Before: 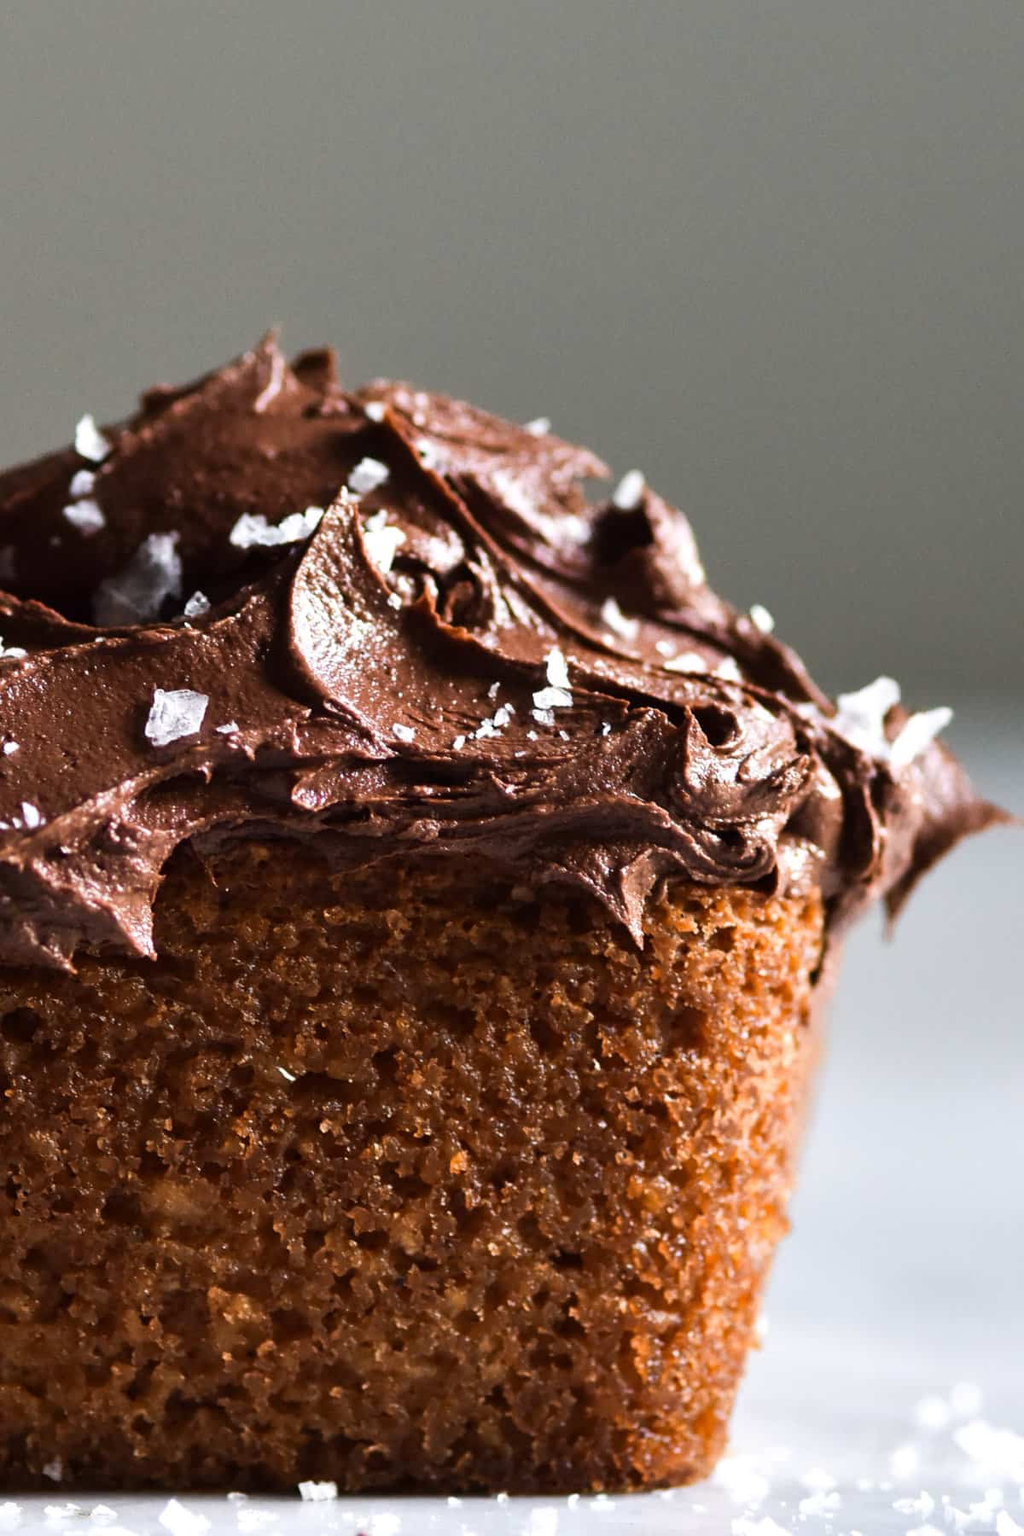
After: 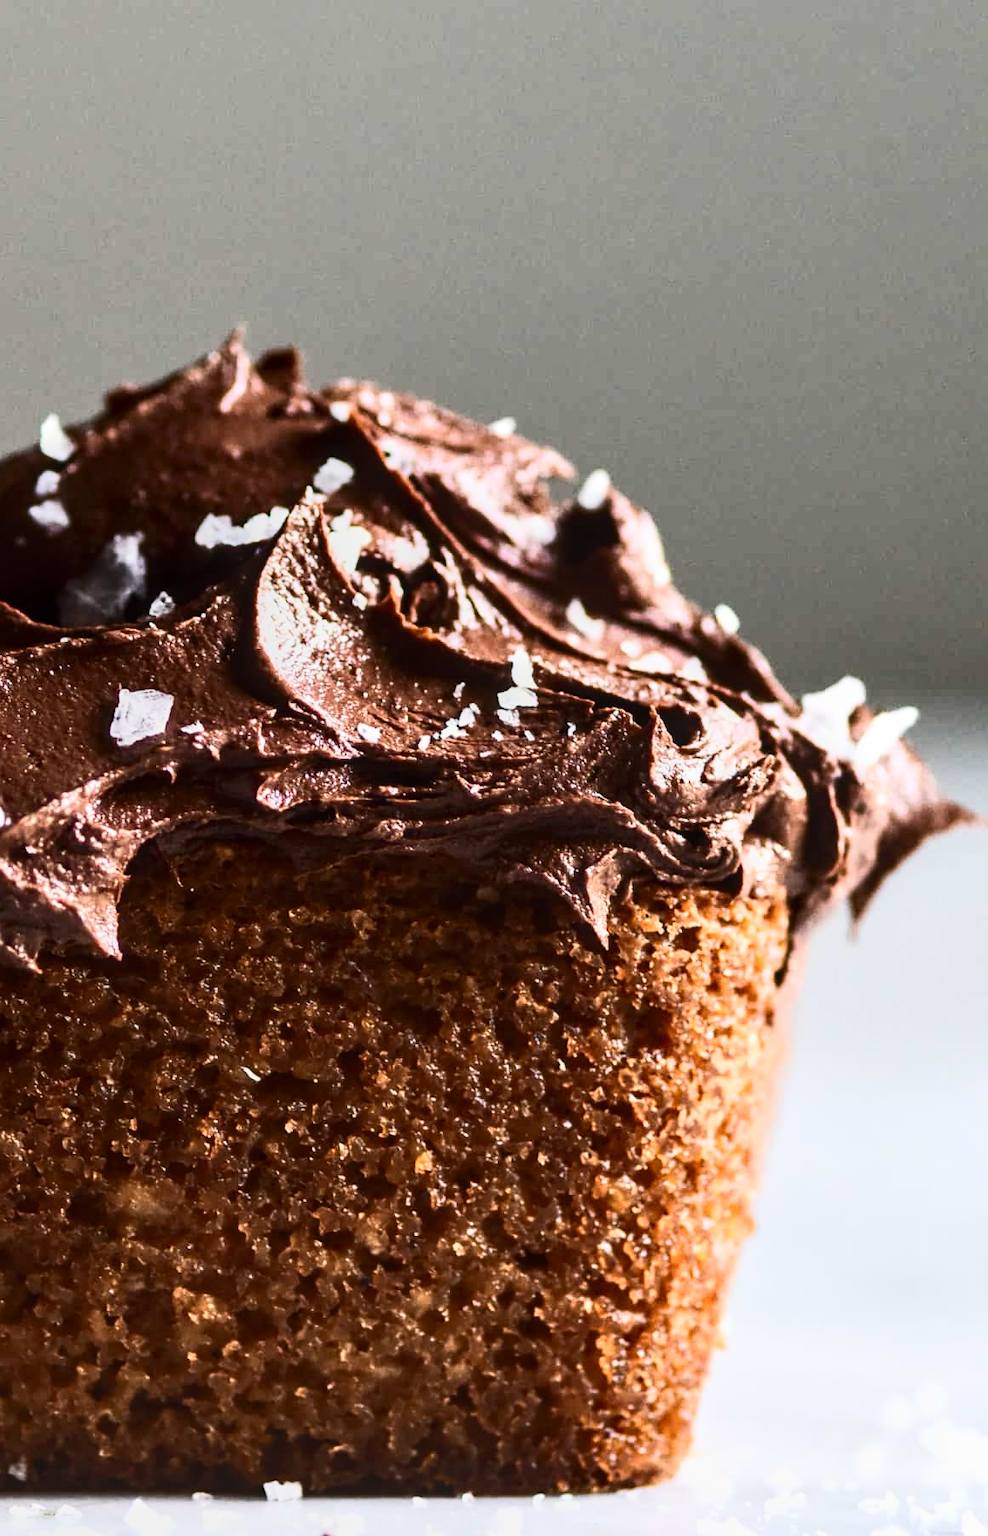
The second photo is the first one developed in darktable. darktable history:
local contrast: on, module defaults
crop and rotate: left 3.419%
contrast brightness saturation: contrast 0.372, brightness 0.106
